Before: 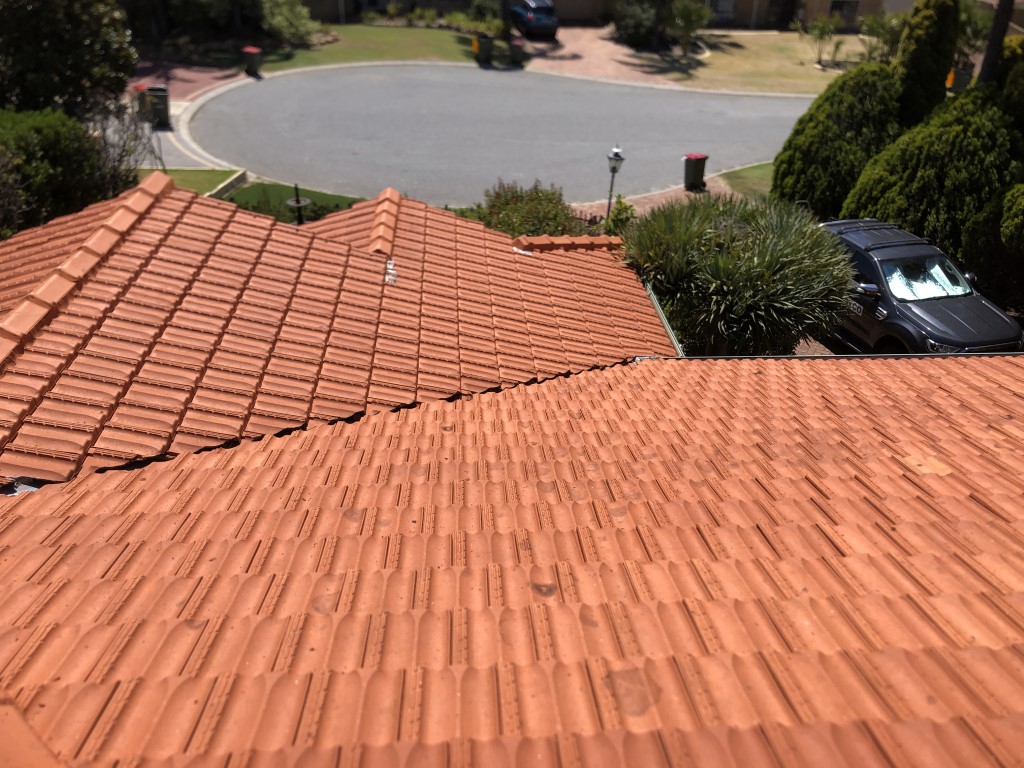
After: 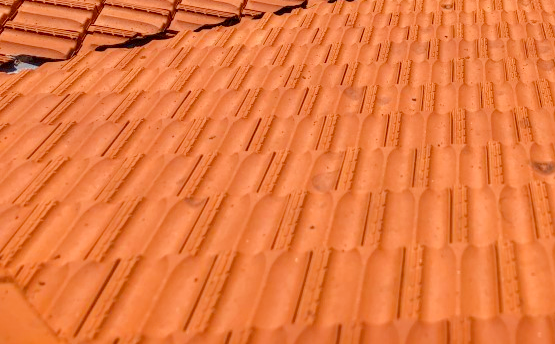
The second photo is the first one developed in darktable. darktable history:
tone curve: curves: ch0 [(0, 0) (0.003, 0.032) (0.011, 0.034) (0.025, 0.039) (0.044, 0.055) (0.069, 0.078) (0.1, 0.111) (0.136, 0.147) (0.177, 0.191) (0.224, 0.238) (0.277, 0.291) (0.335, 0.35) (0.399, 0.41) (0.468, 0.48) (0.543, 0.547) (0.623, 0.621) (0.709, 0.699) (0.801, 0.789) (0.898, 0.884) (1, 1)], color space Lab, independent channels, preserve colors none
tone equalizer: -8 EV 1.01 EV, -7 EV 0.961 EV, -6 EV 1.01 EV, -5 EV 0.999 EV, -4 EV 1.02 EV, -3 EV 0.75 EV, -2 EV 0.475 EV, -1 EV 0.249 EV, edges refinement/feathering 500, mask exposure compensation -1.57 EV, preserve details no
local contrast: highlights 21%, shadows 71%, detail 170%
crop and rotate: top 55.032%, right 45.786%, bottom 0.134%
color balance rgb: power › chroma 0.702%, power › hue 60°, perceptual saturation grading › global saturation 31.107%, contrast -29.994%
